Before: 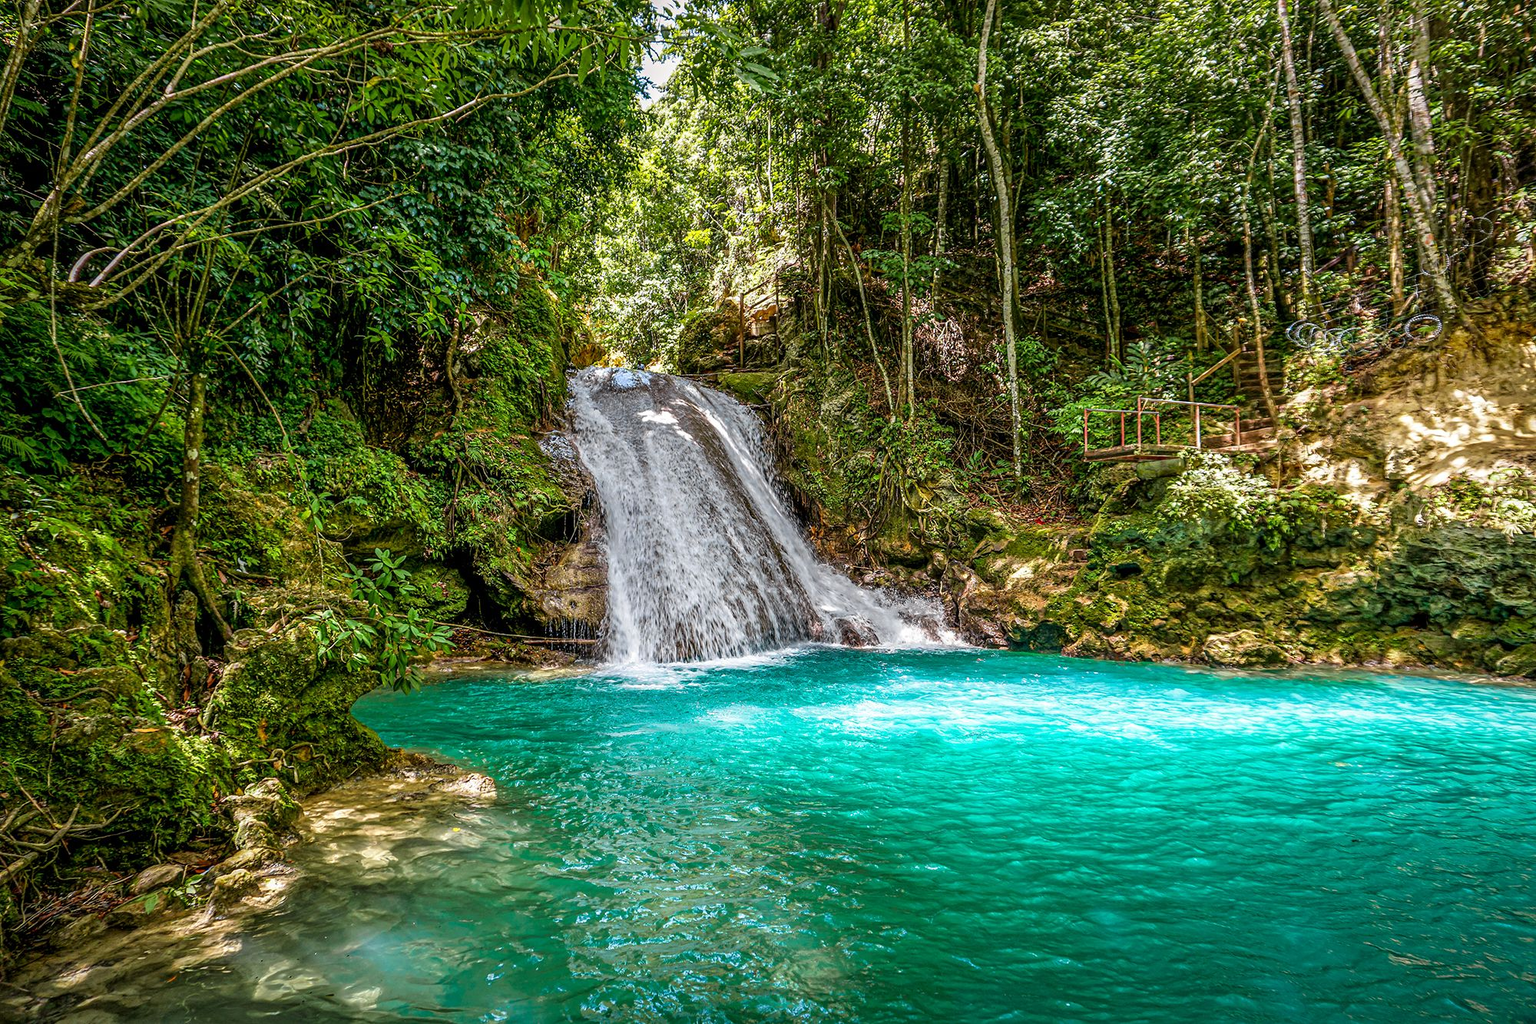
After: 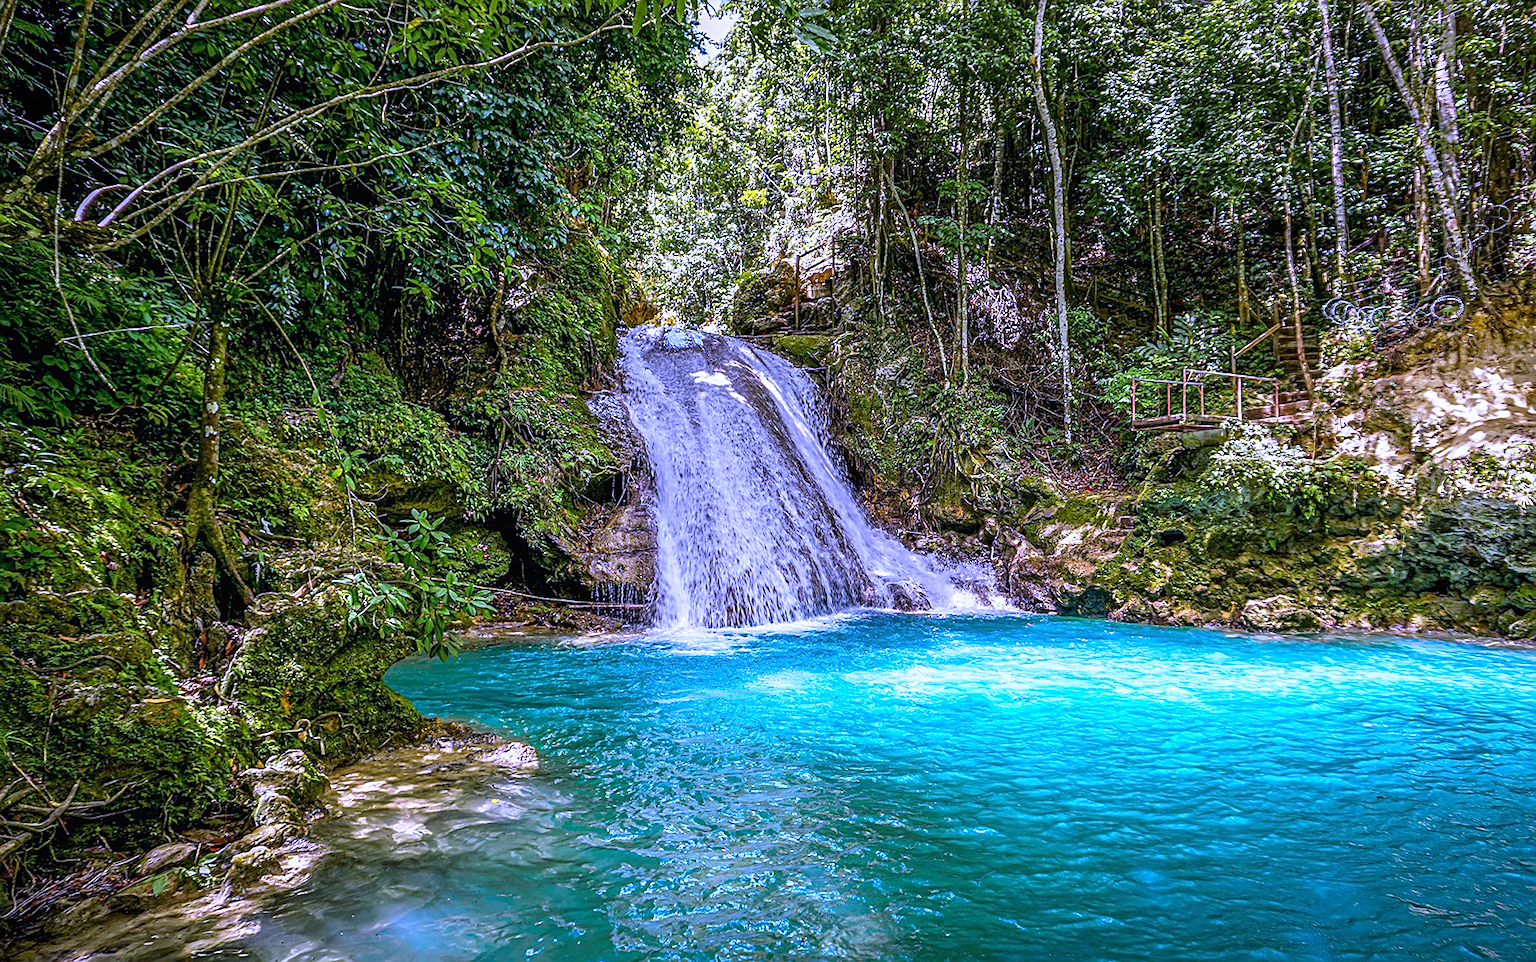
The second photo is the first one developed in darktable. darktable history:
sharpen: on, module defaults
white balance: red 0.98, blue 1.61
local contrast: mode bilateral grid, contrast 100, coarseness 100, detail 91%, midtone range 0.2
rotate and perspective: rotation 0.679°, lens shift (horizontal) 0.136, crop left 0.009, crop right 0.991, crop top 0.078, crop bottom 0.95
